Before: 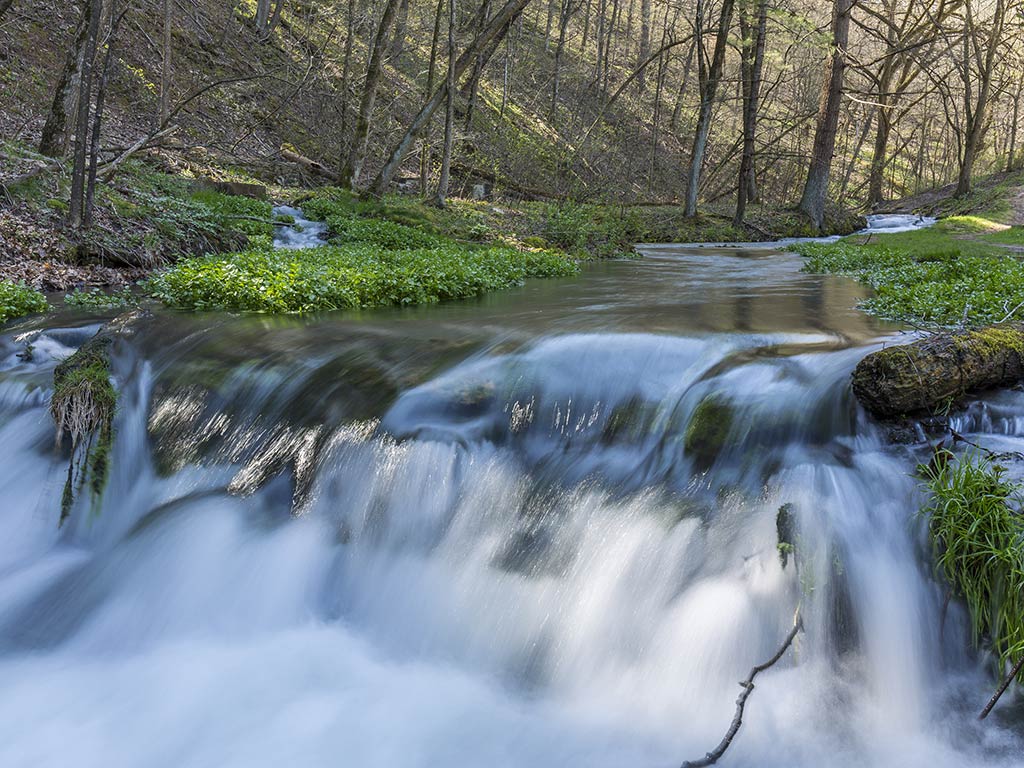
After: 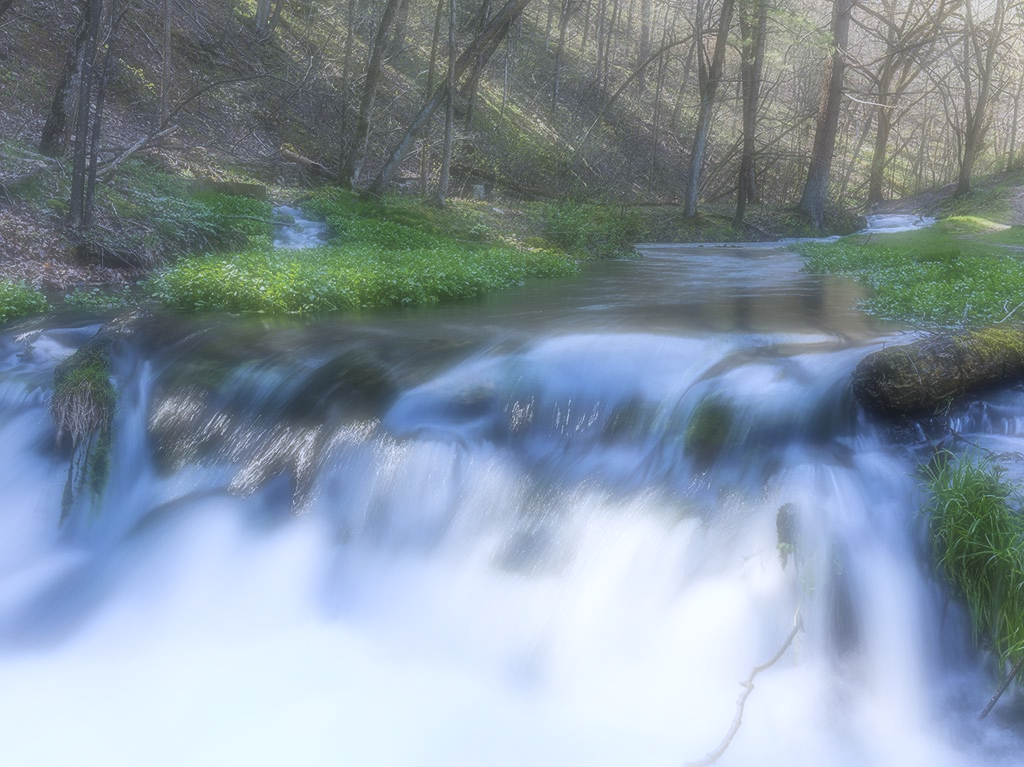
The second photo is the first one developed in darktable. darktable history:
color calibration: illuminant as shot in camera, x 0.37, y 0.382, temperature 4313.32 K
bloom: on, module defaults
crop: bottom 0.071%
soften: on, module defaults
